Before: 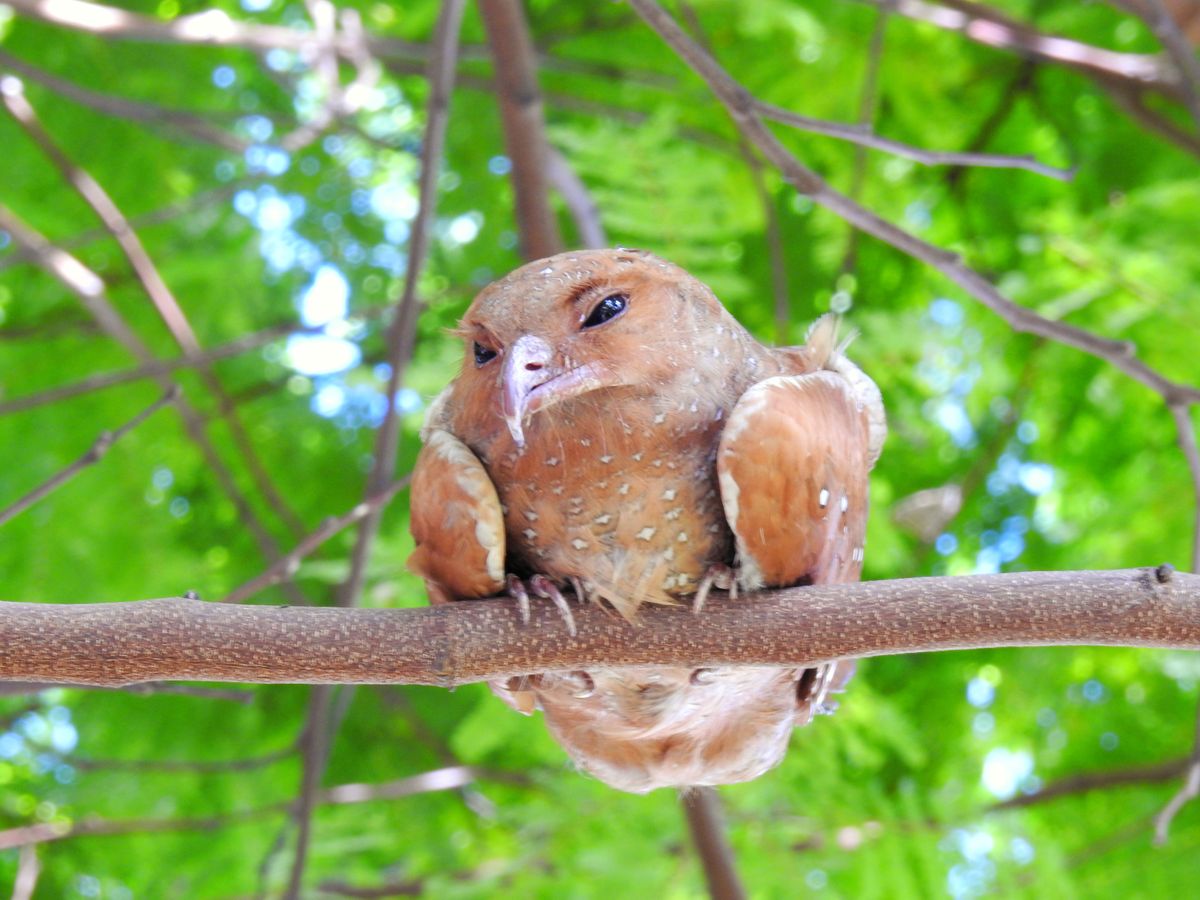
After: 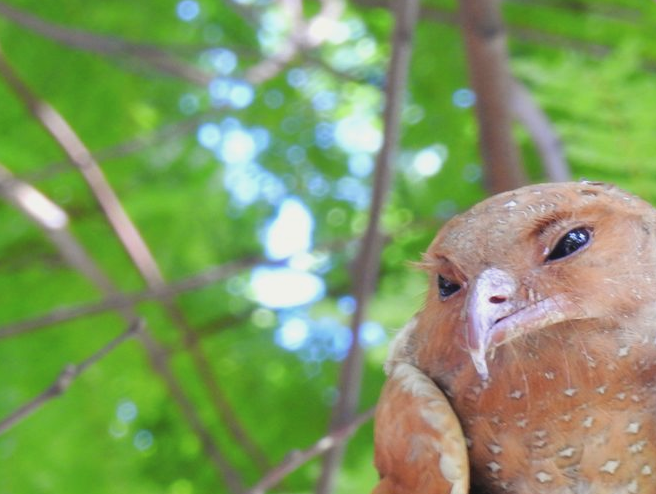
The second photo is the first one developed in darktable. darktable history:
crop and rotate: left 3.047%, top 7.509%, right 42.236%, bottom 37.598%
contrast brightness saturation: contrast -0.1, saturation -0.1
